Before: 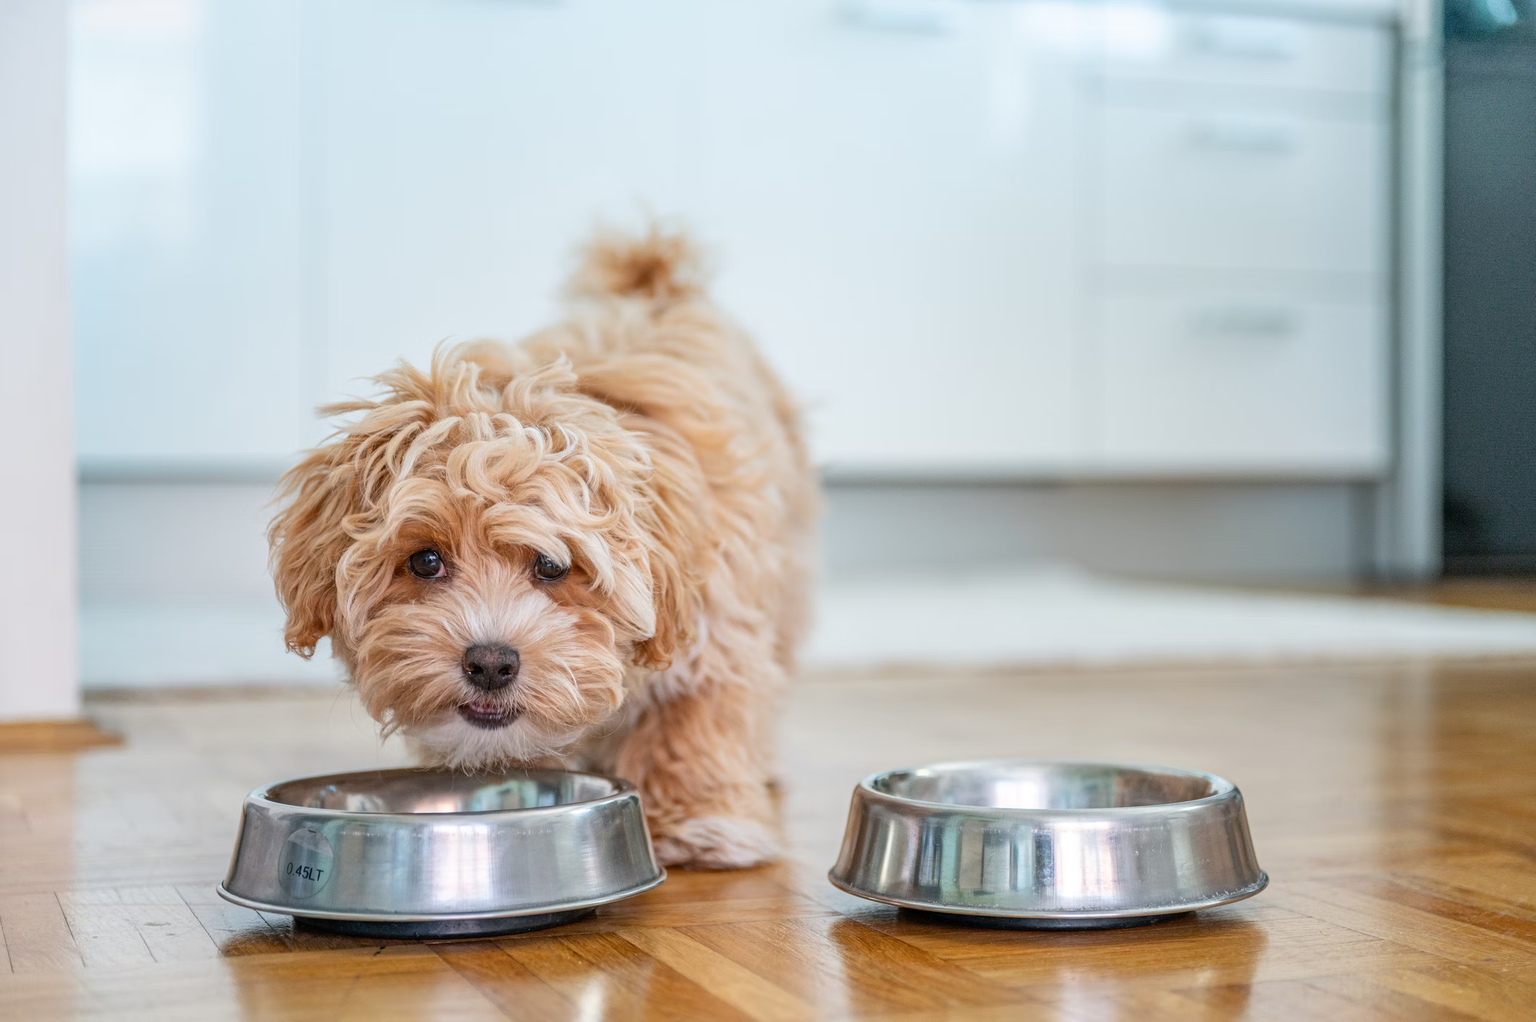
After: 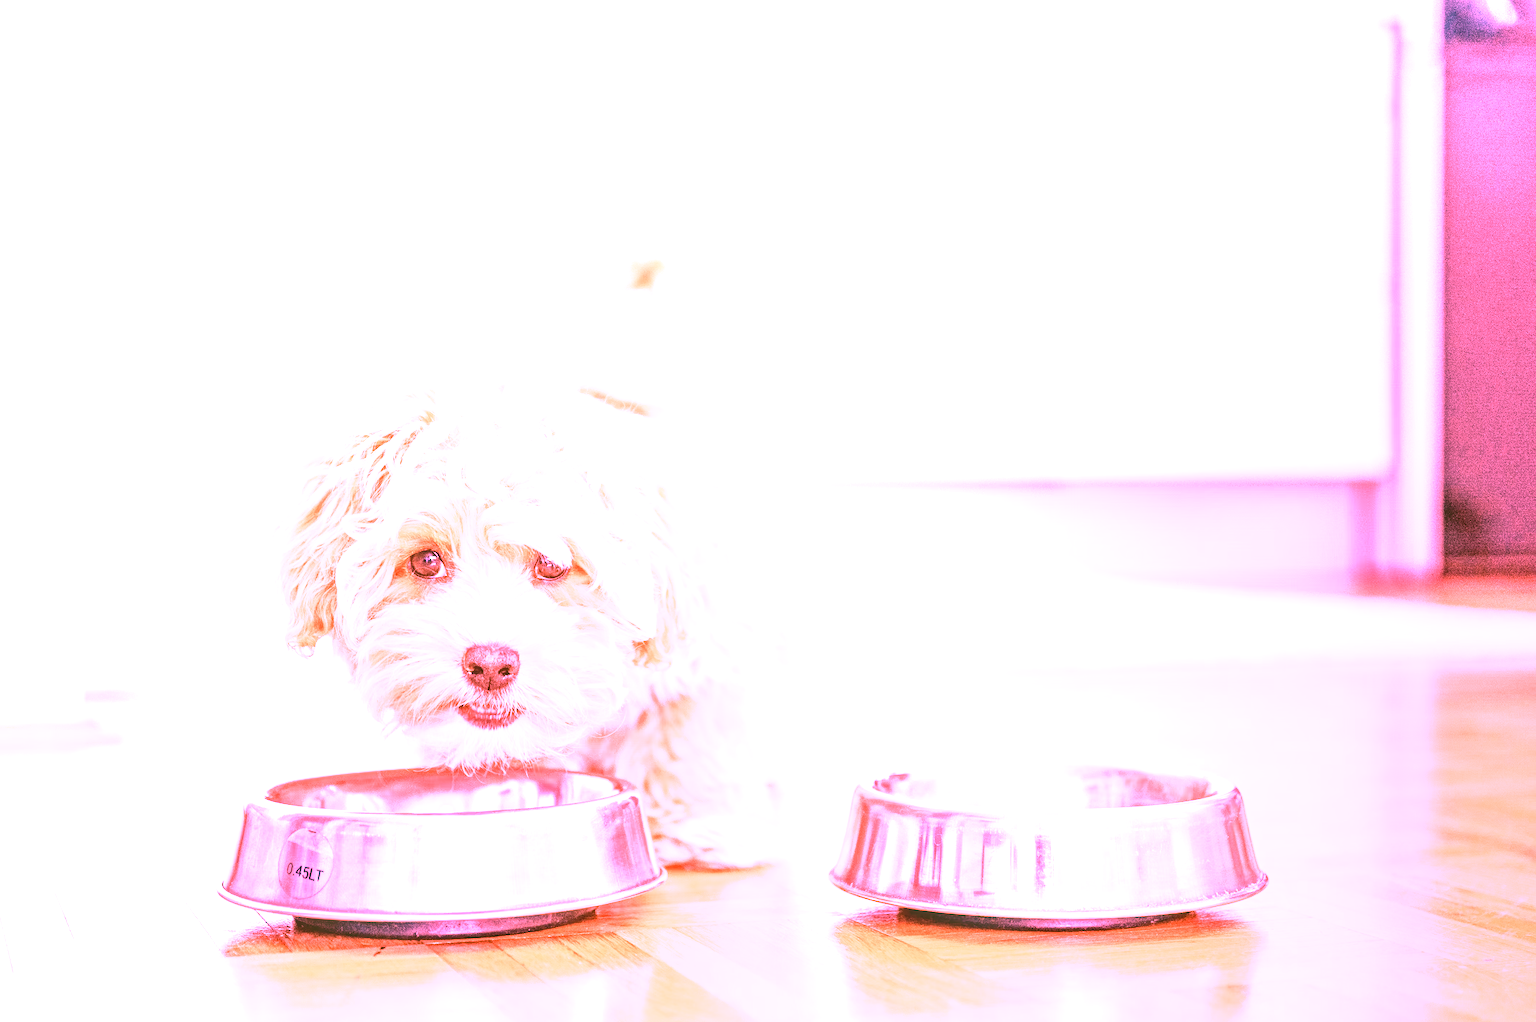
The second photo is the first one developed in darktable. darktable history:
color correction: highlights a* -14.62, highlights b* -16.22, shadows a* 10.12, shadows b* 29.4
local contrast: on, module defaults
white balance: red 4.26, blue 1.802
